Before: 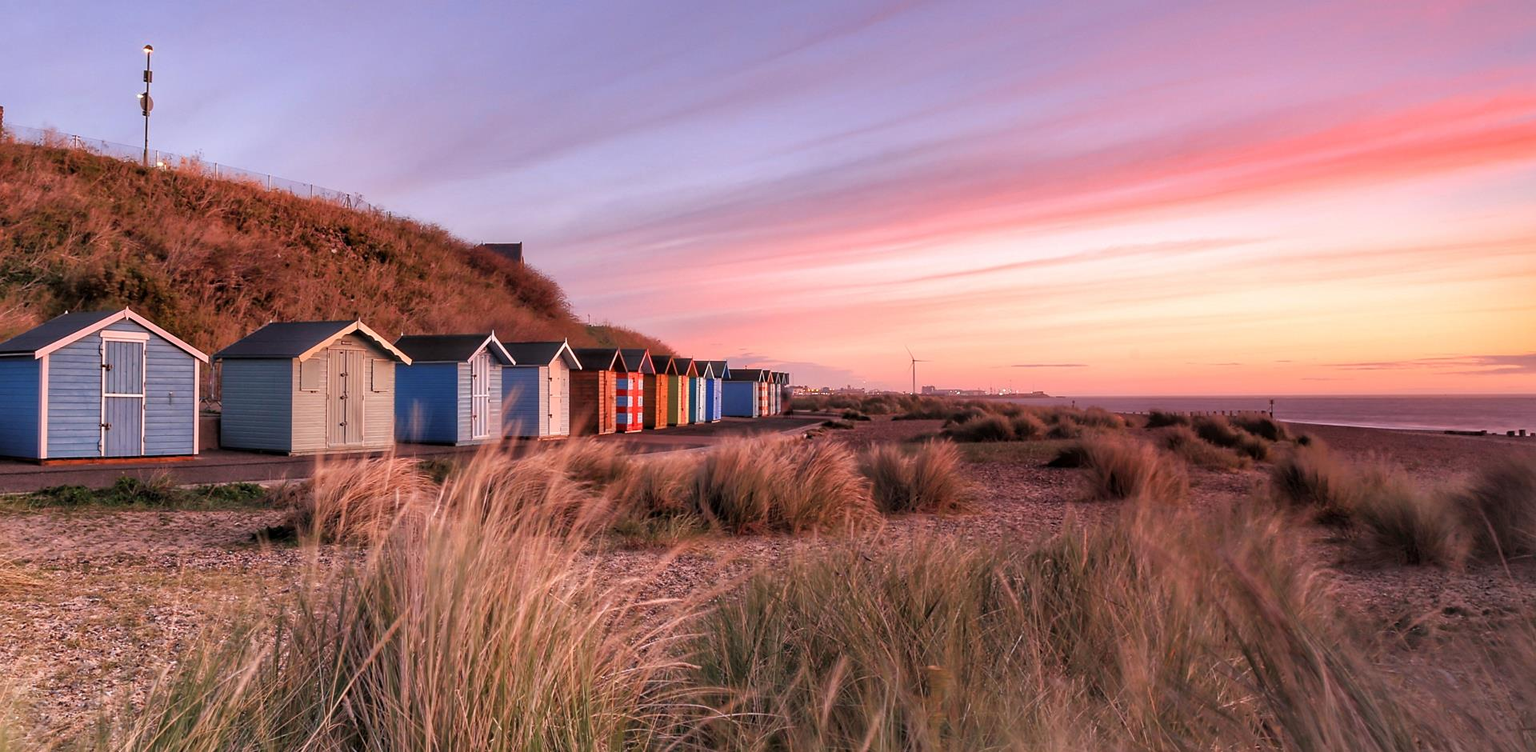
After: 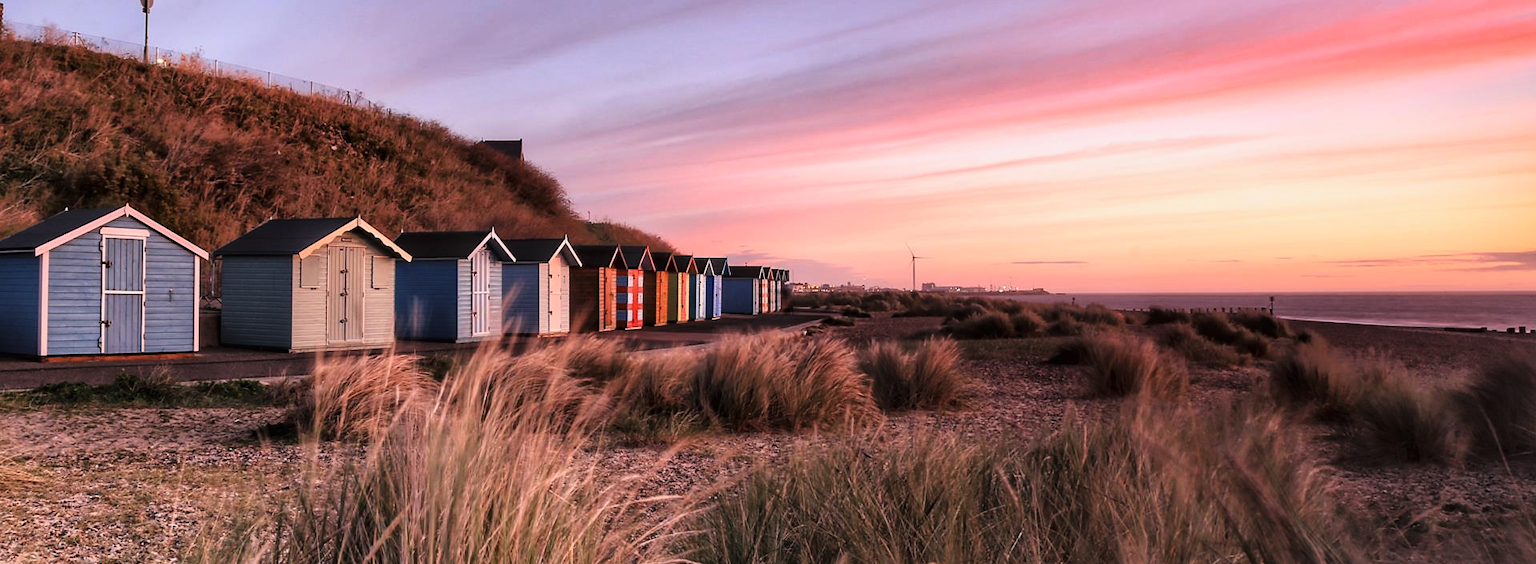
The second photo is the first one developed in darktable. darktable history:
tone curve: curves: ch0 [(0.016, 0.011) (0.21, 0.113) (0.515, 0.476) (0.78, 0.795) (1, 0.981)], color space Lab, linked channels, preserve colors none
crop: top 13.819%, bottom 11.169%
